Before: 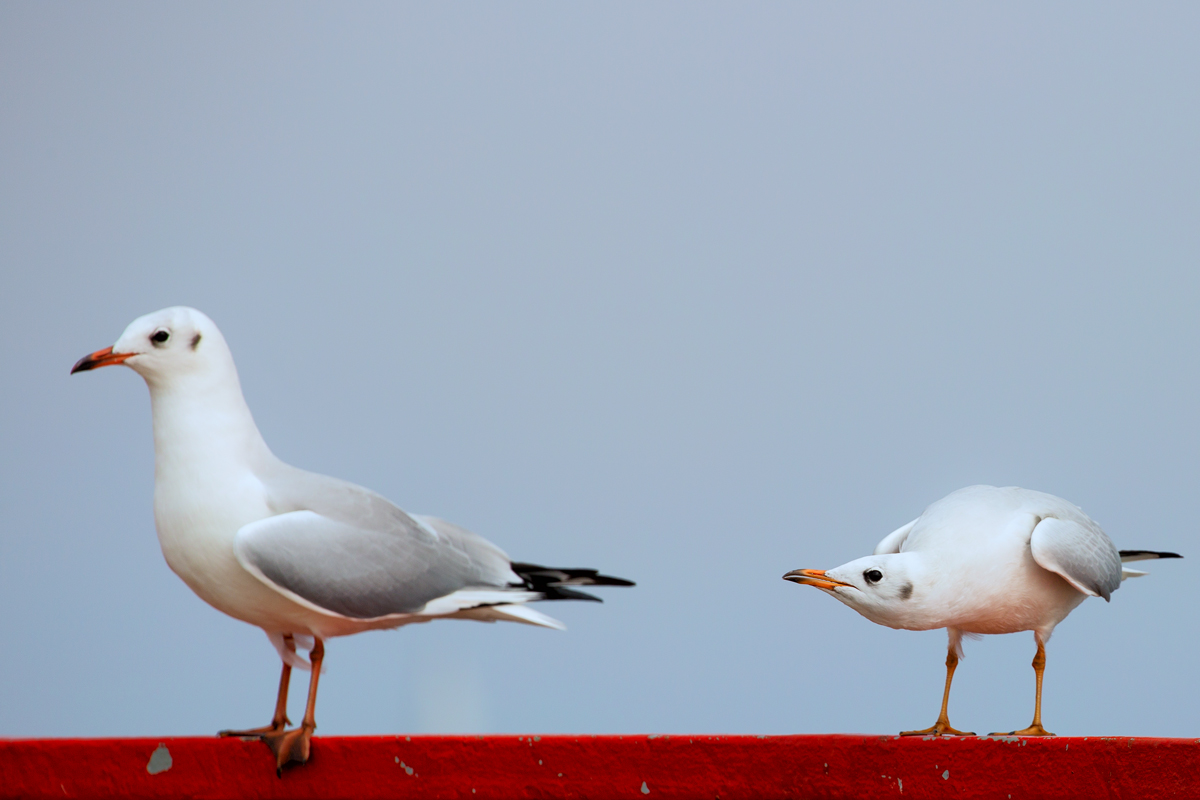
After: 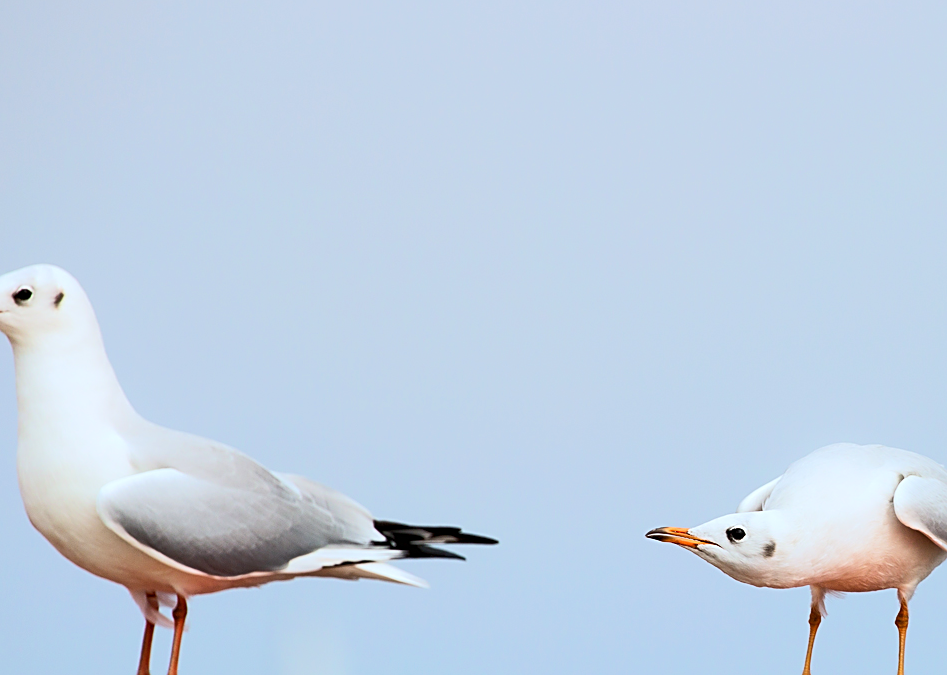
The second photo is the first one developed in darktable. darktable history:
tone equalizer: -8 EV 0.007 EV, -7 EV -0.033 EV, -6 EV 0.047 EV, -5 EV 0.043 EV, -4 EV 0.264 EV, -3 EV 0.624 EV, -2 EV 0.569 EV, -1 EV 0.173 EV, +0 EV 0.053 EV, edges refinement/feathering 500, mask exposure compensation -1.57 EV, preserve details no
sharpen: on, module defaults
crop: left 11.444%, top 5.364%, right 9.605%, bottom 10.255%
